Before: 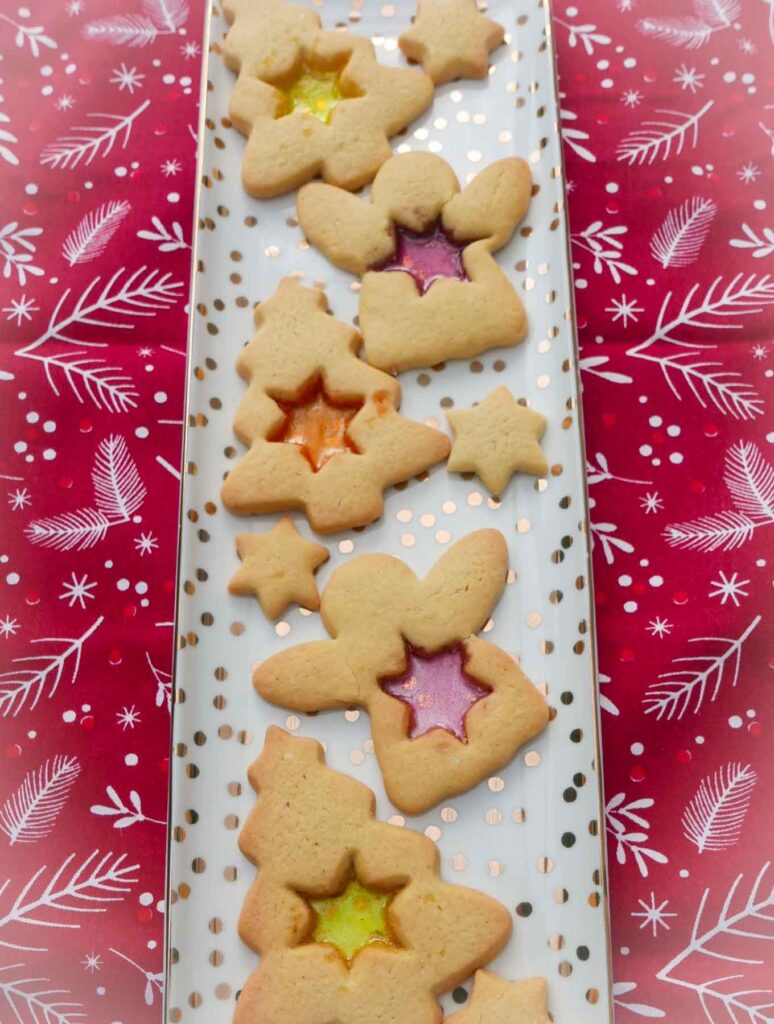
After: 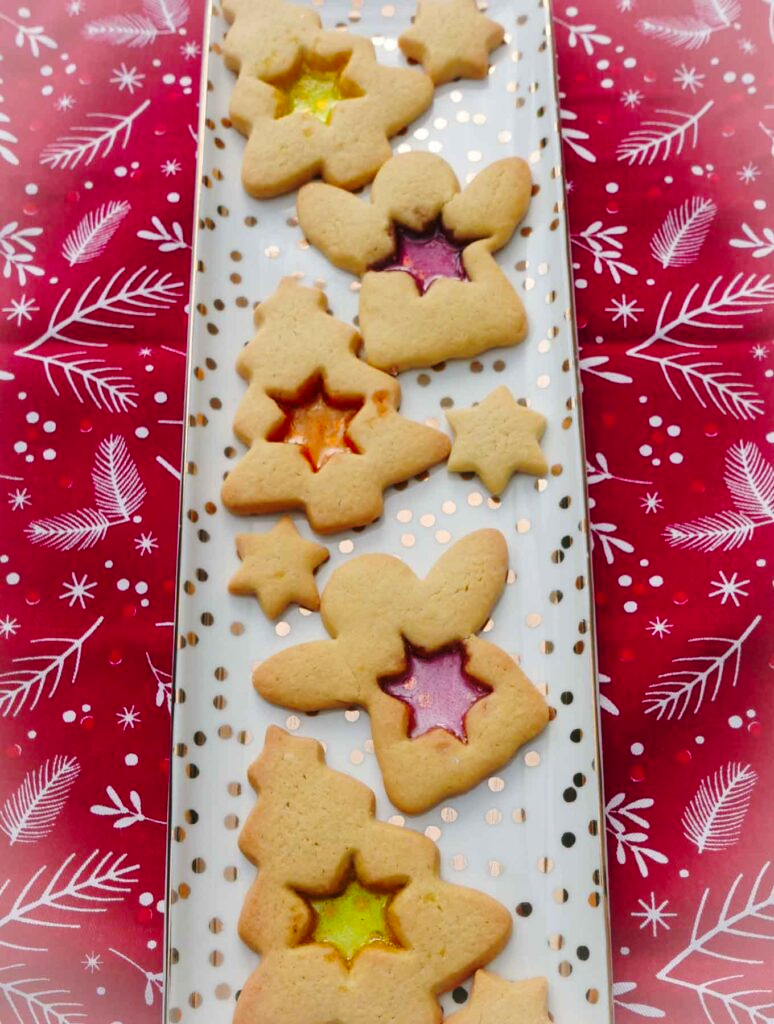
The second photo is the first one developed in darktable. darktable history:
base curve: curves: ch0 [(0, 0) (0.073, 0.04) (0.157, 0.139) (0.492, 0.492) (0.758, 0.758) (1, 1)], preserve colors none
tone equalizer: on, module defaults
